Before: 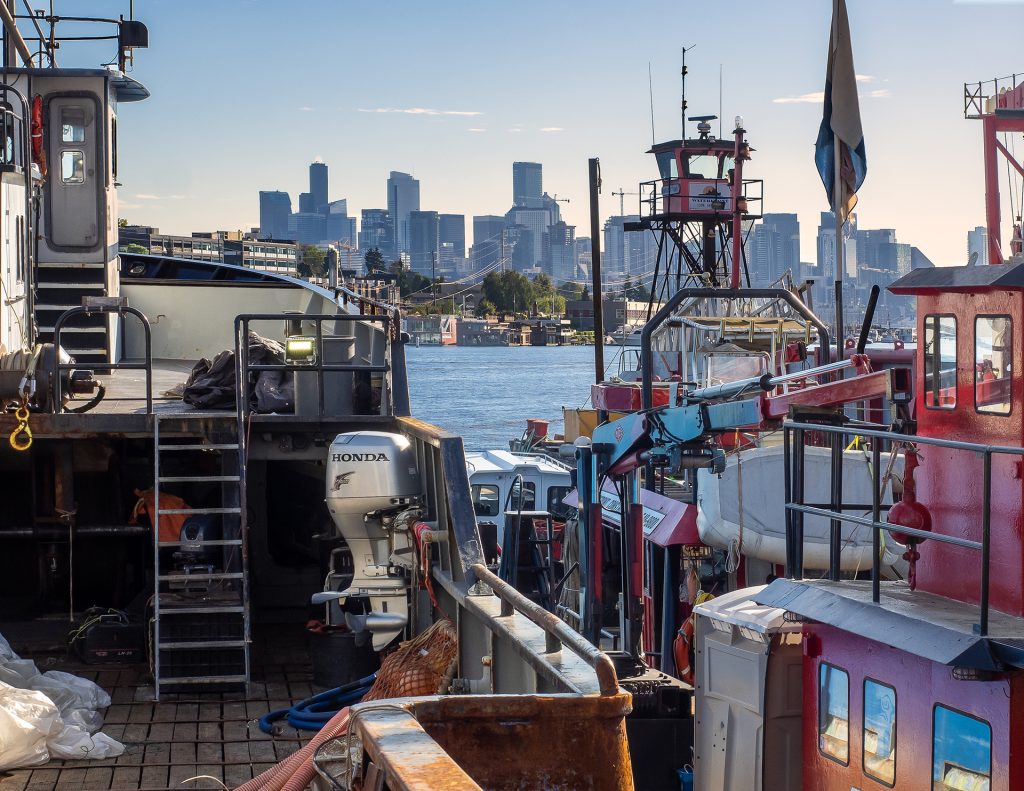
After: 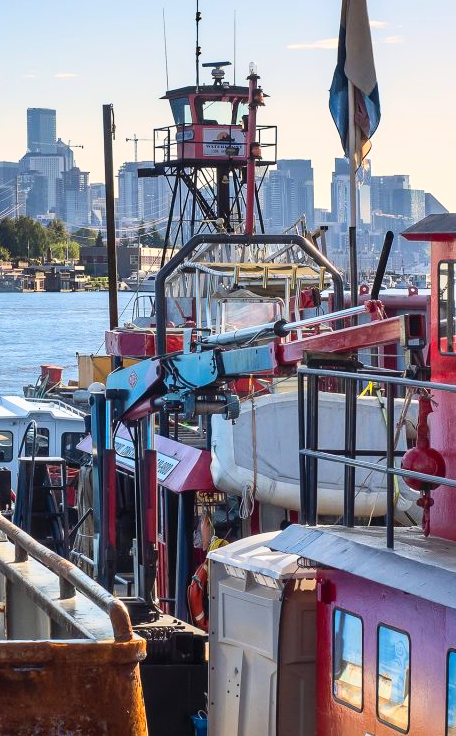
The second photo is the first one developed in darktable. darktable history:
crop: left 47.545%, top 6.929%, right 7.91%
contrast brightness saturation: contrast 0.198, brightness 0.156, saturation 0.227
